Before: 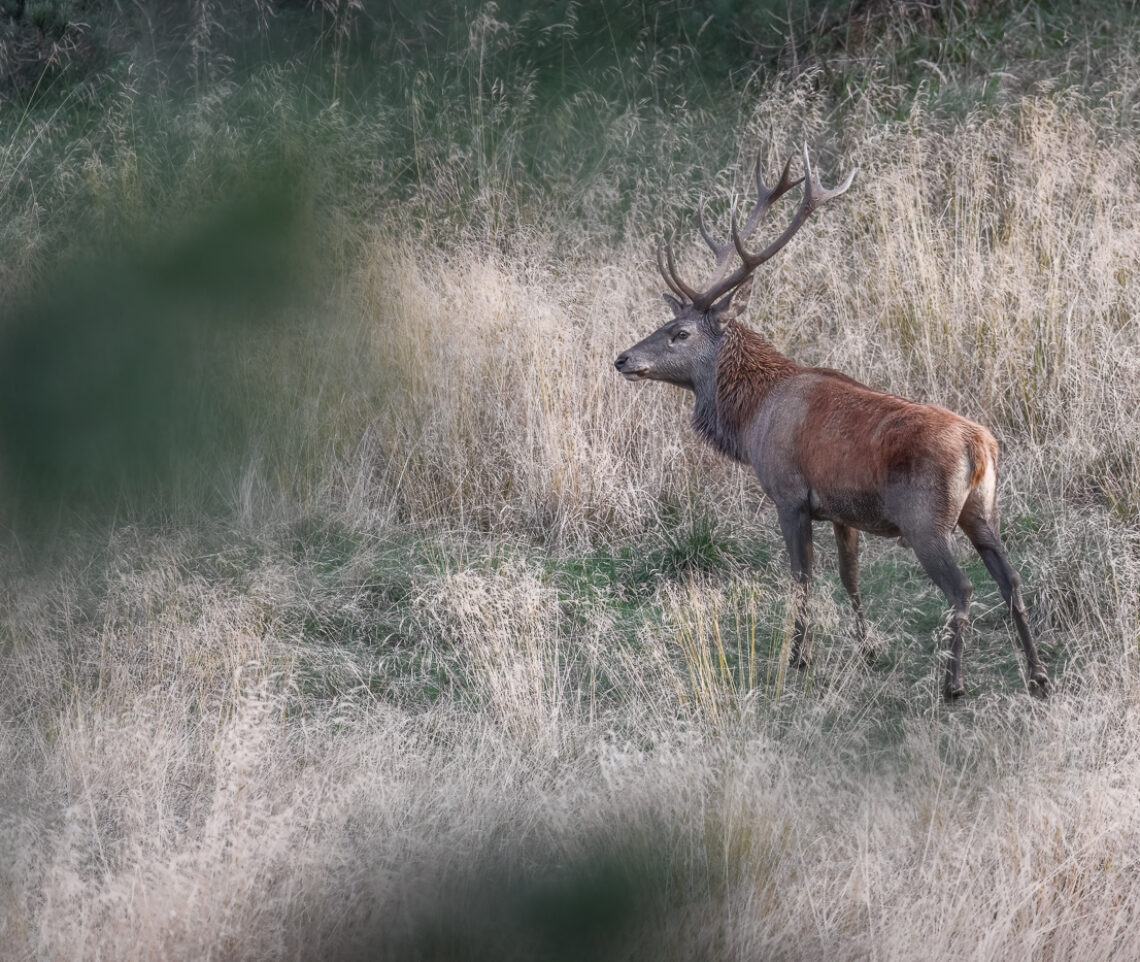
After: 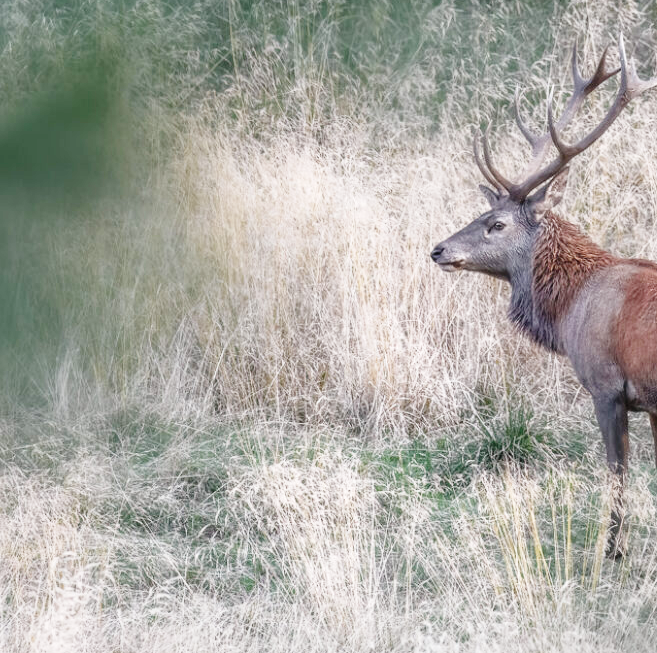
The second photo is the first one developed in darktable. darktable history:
crop: left 16.182%, top 11.388%, right 26.186%, bottom 20.704%
base curve: curves: ch0 [(0, 0) (0.008, 0.007) (0.022, 0.029) (0.048, 0.089) (0.092, 0.197) (0.191, 0.399) (0.275, 0.534) (0.357, 0.65) (0.477, 0.78) (0.542, 0.833) (0.799, 0.973) (1, 1)], preserve colors none
